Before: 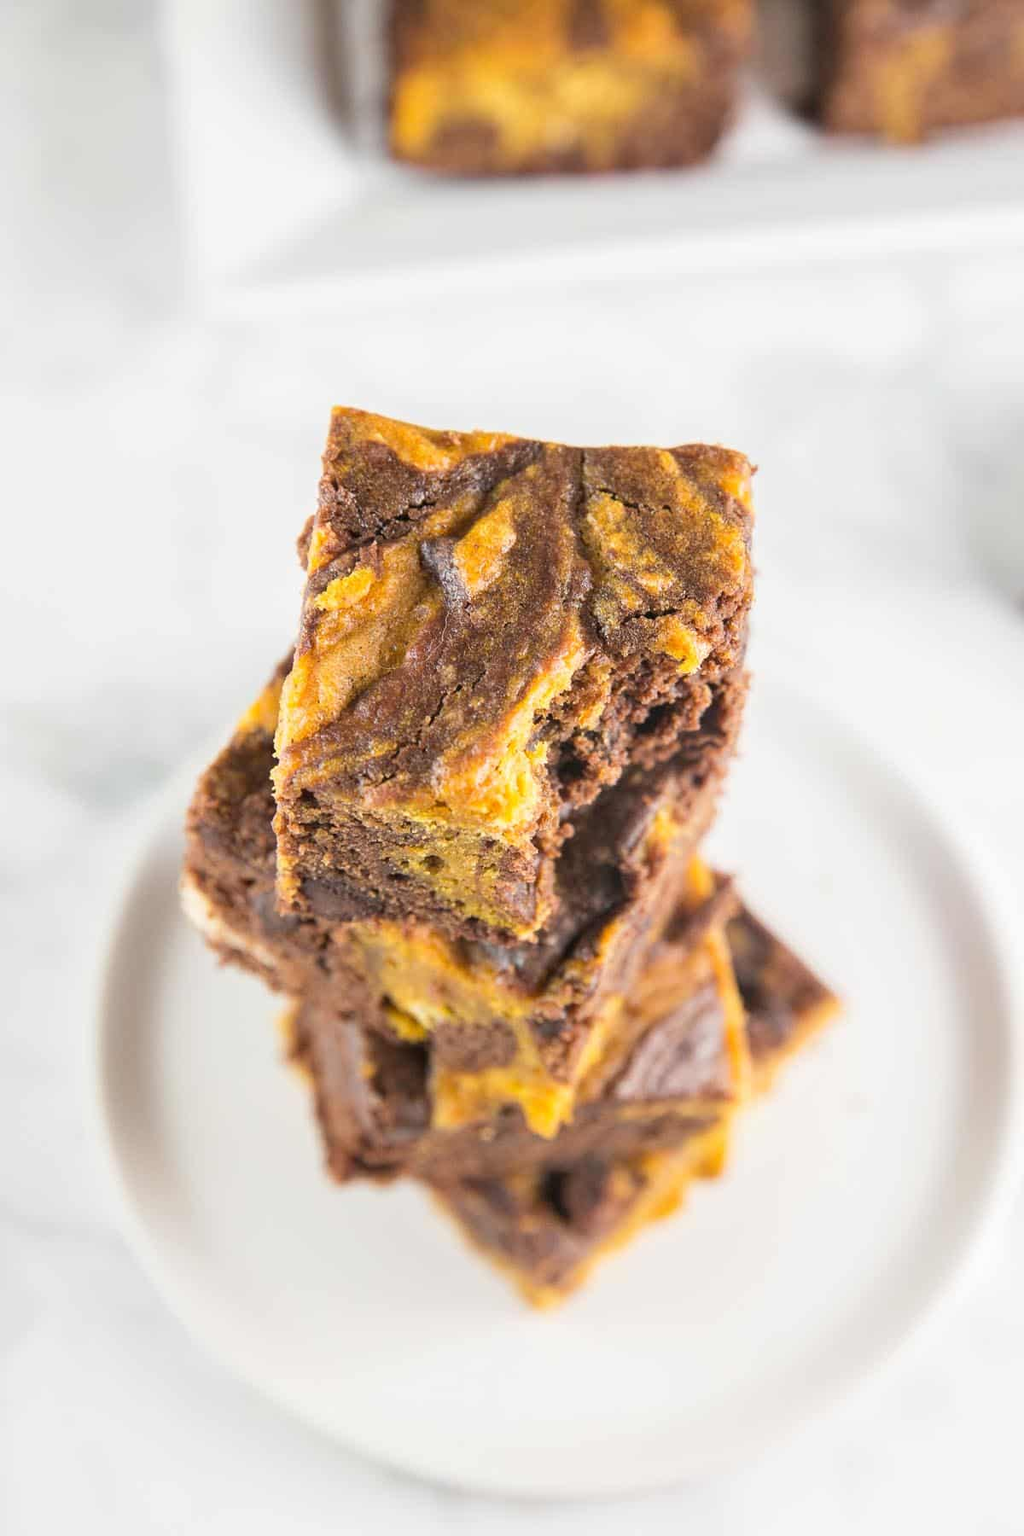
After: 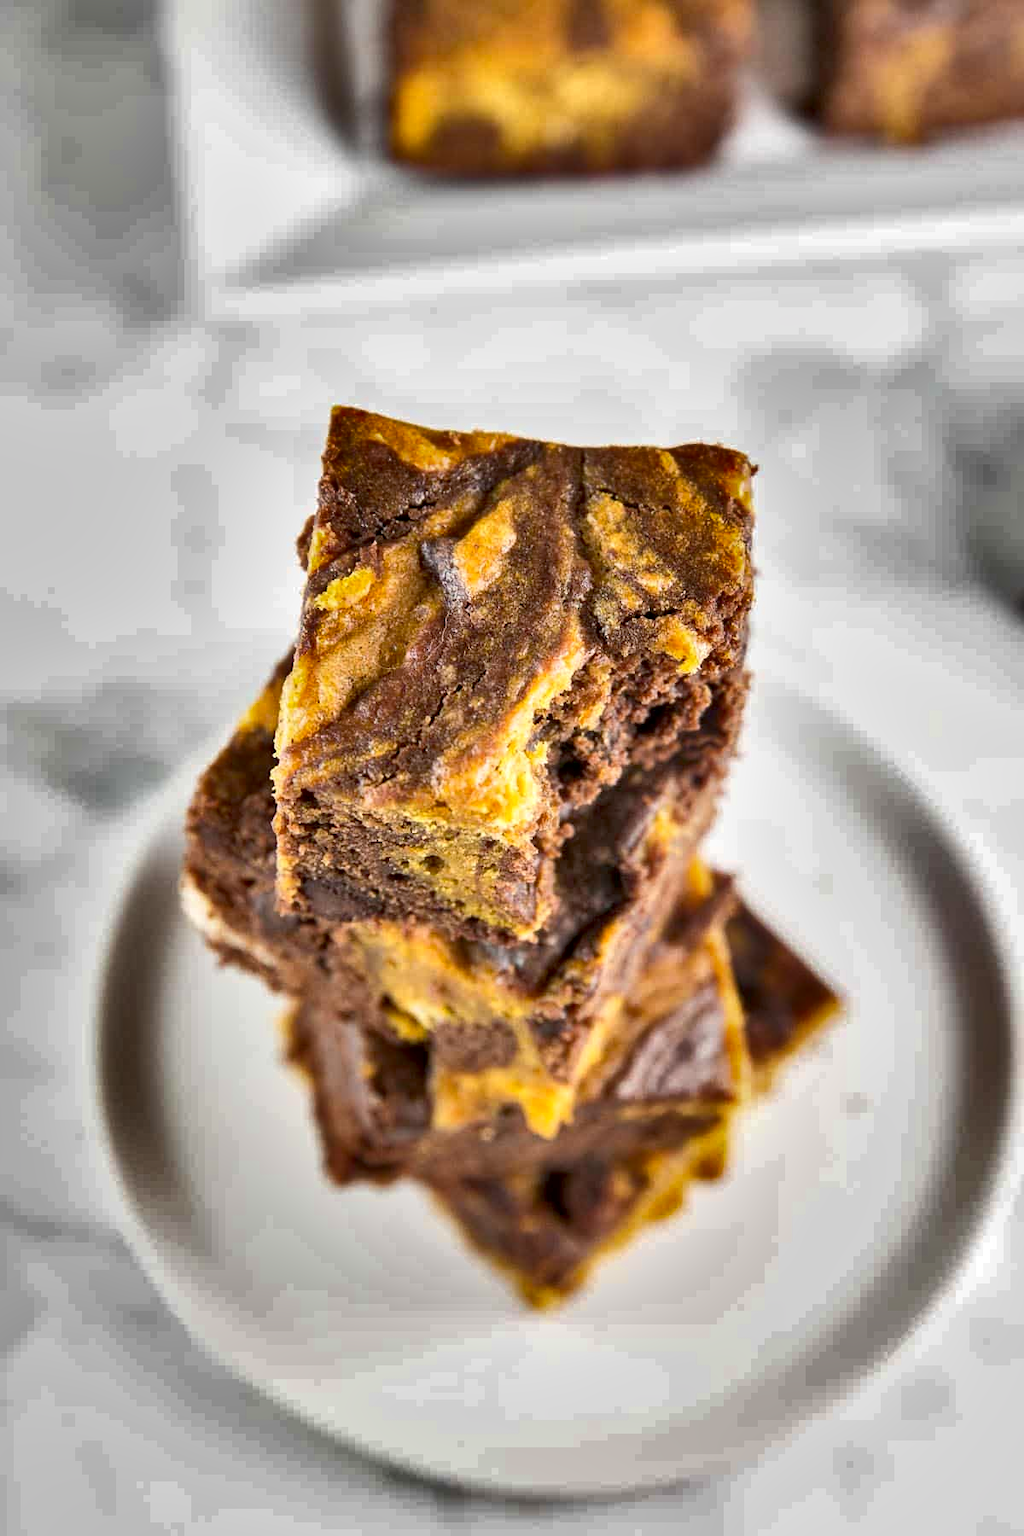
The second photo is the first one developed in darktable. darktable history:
exposure: black level correction 0.01, exposure 0.011 EV, compensate highlight preservation false
shadows and highlights: shadows 24.5, highlights -78.15, soften with gaussian
rotate and perspective: crop left 0, crop top 0
local contrast: mode bilateral grid, contrast 20, coarseness 50, detail 150%, midtone range 0.2
